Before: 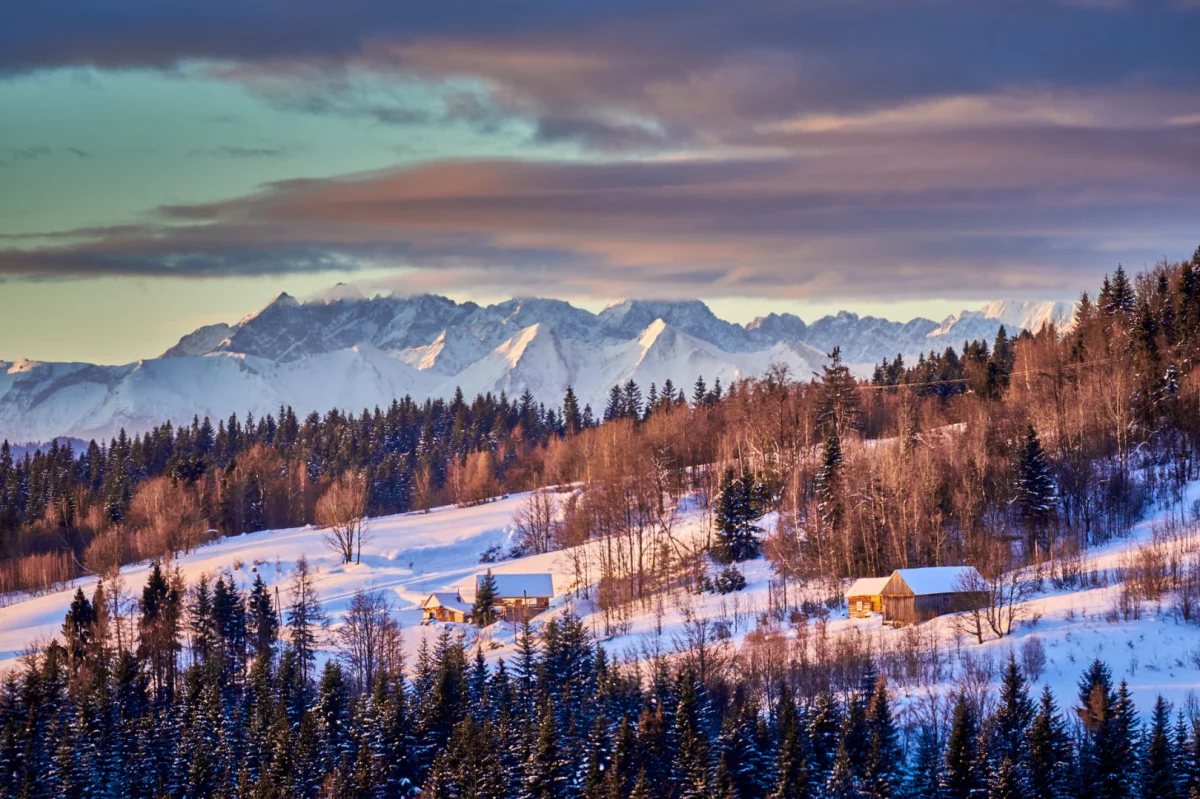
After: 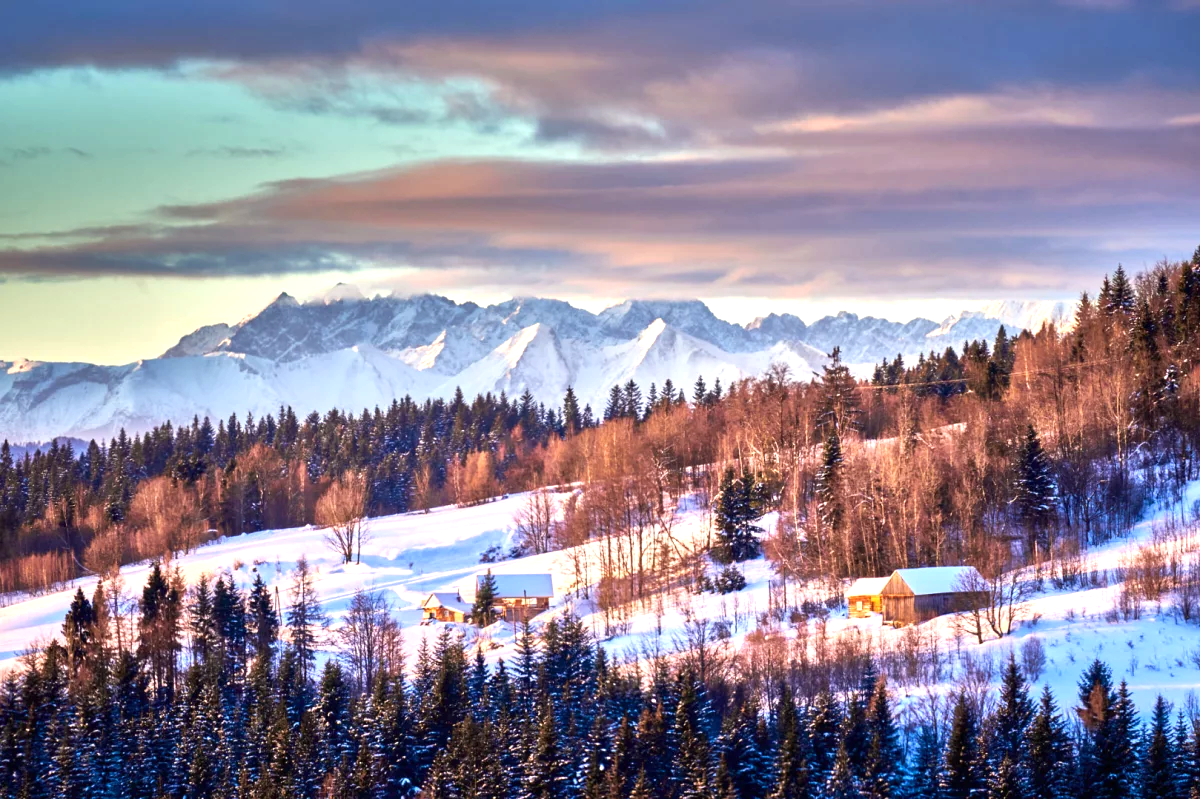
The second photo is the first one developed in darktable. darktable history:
exposure: black level correction 0, exposure 0.899 EV, compensate highlight preservation false
contrast brightness saturation: contrast 0.033, brightness -0.033
